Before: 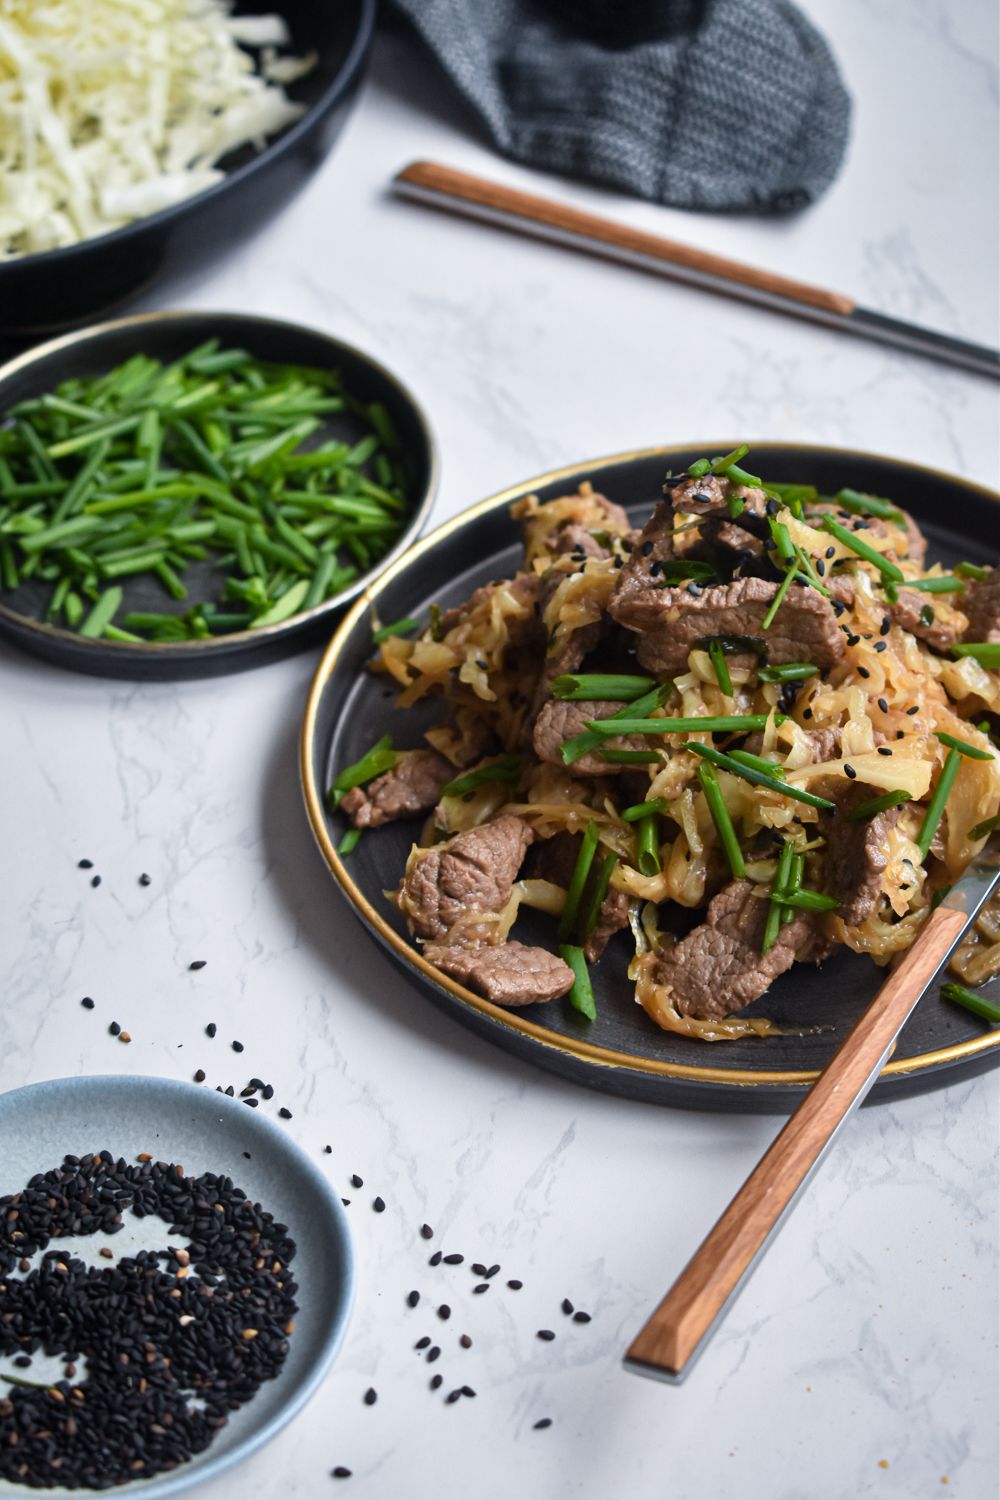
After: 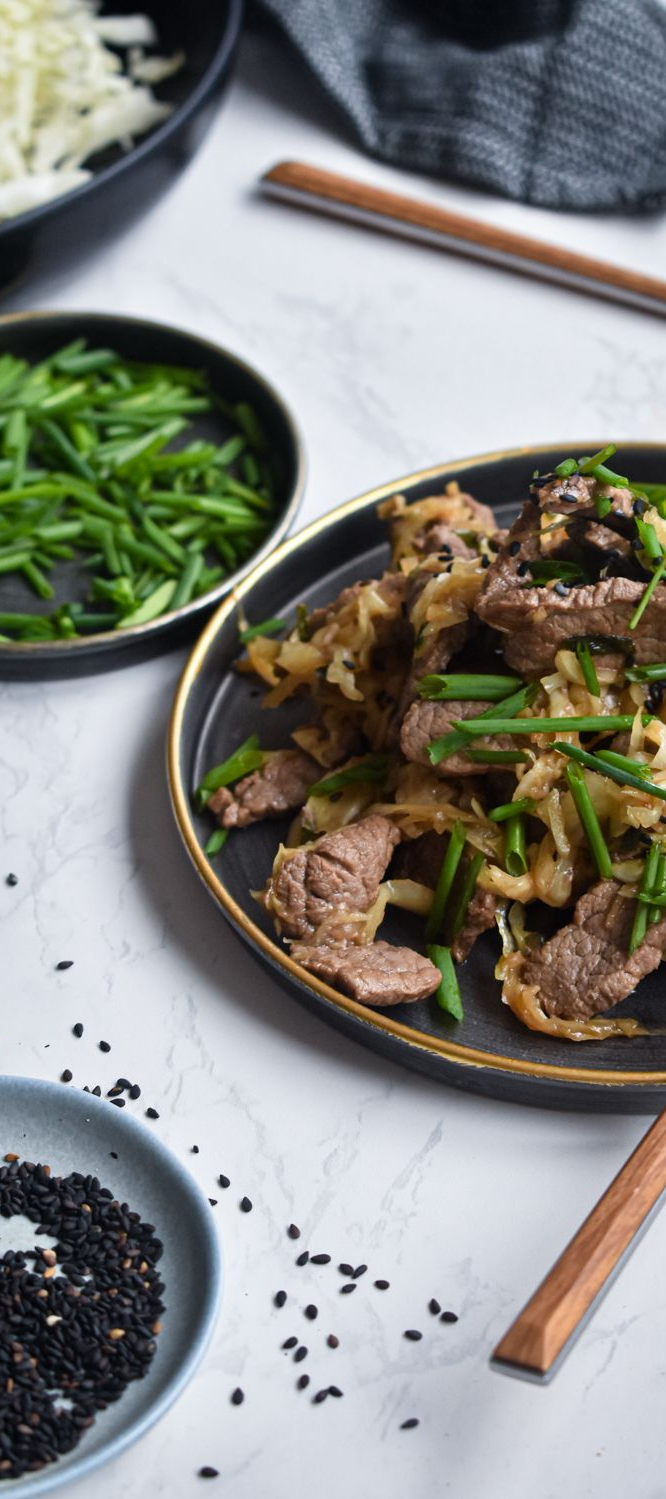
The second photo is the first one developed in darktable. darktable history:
crop and rotate: left 13.374%, right 19.981%
